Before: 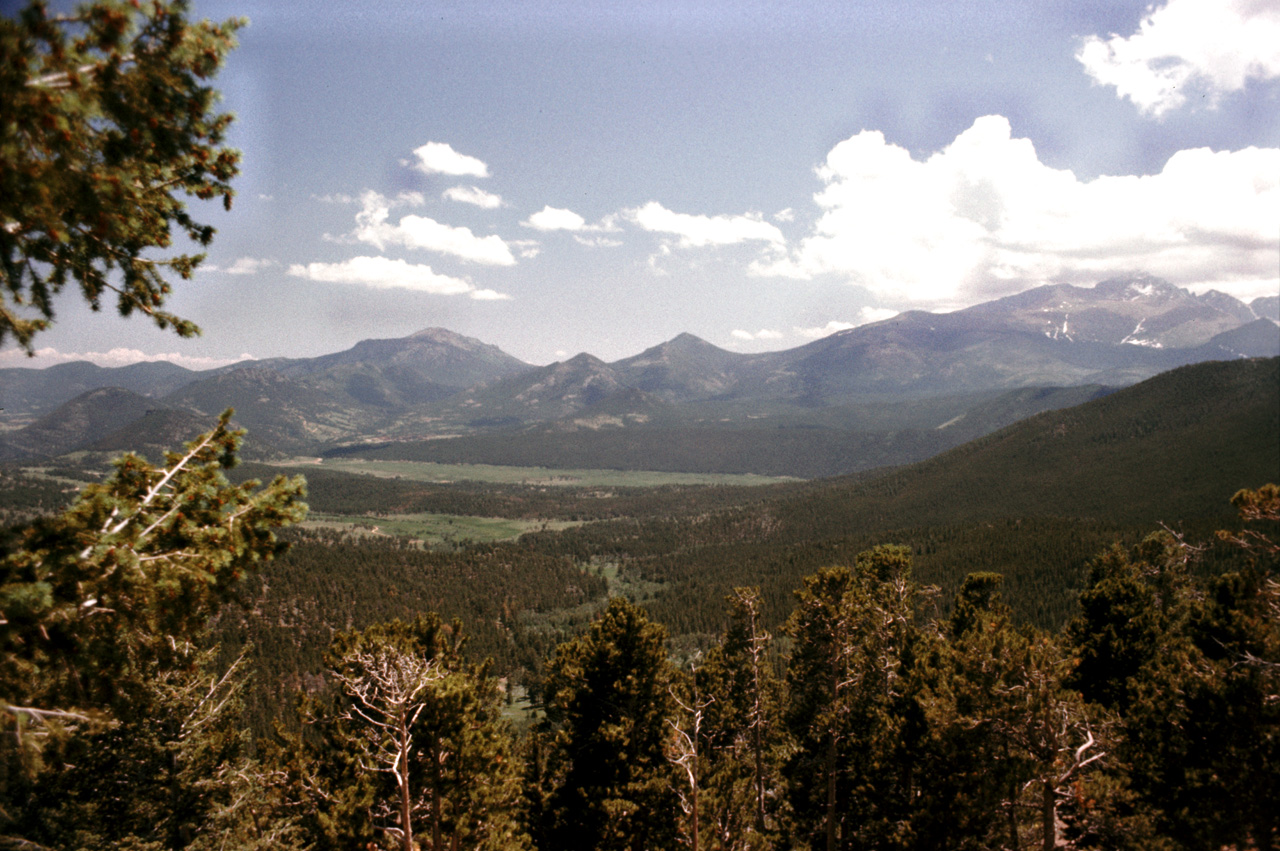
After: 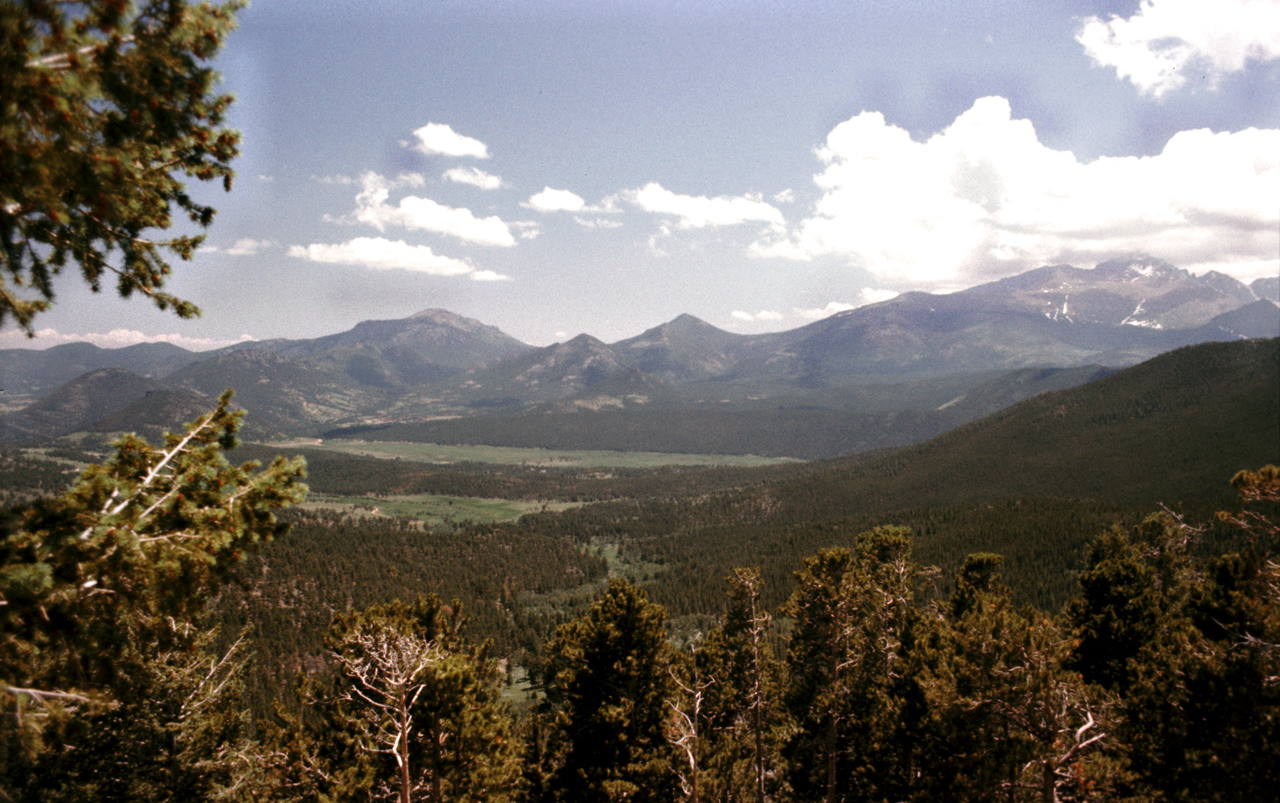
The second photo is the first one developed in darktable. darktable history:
crop and rotate: top 2.415%, bottom 3.206%
